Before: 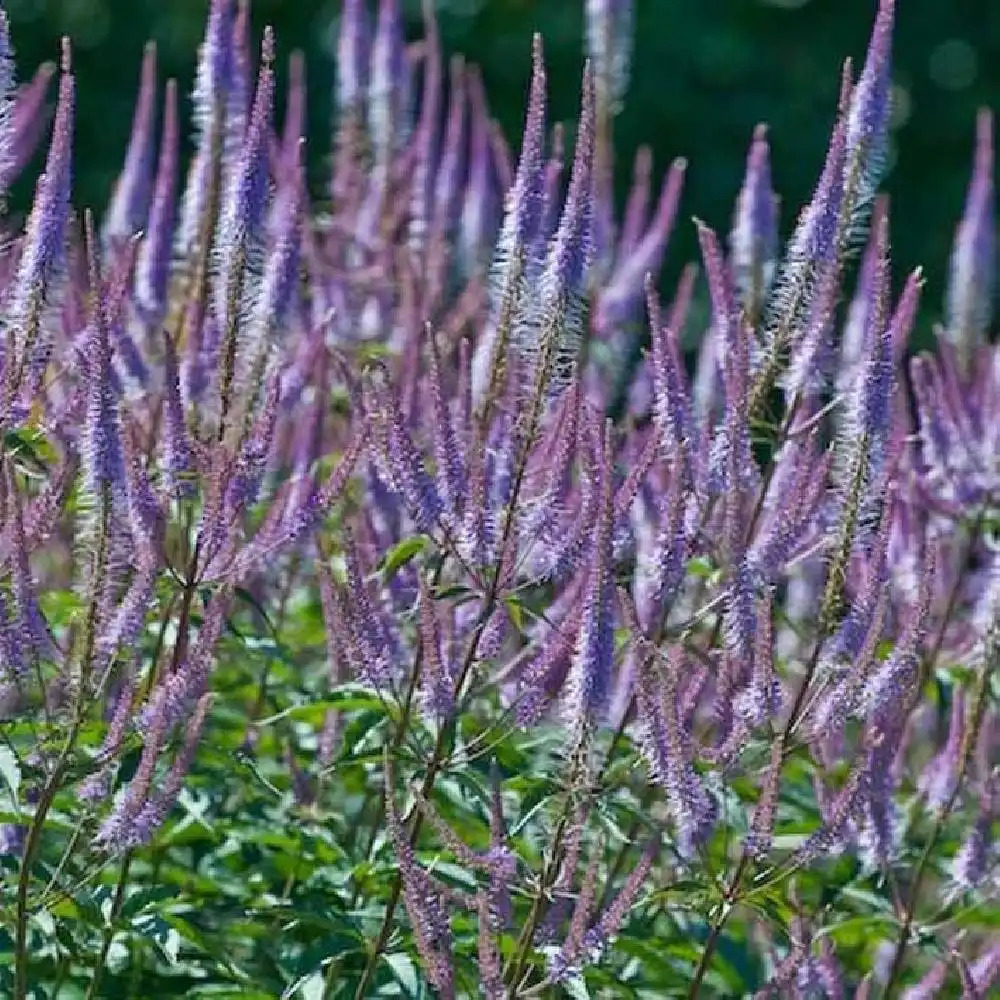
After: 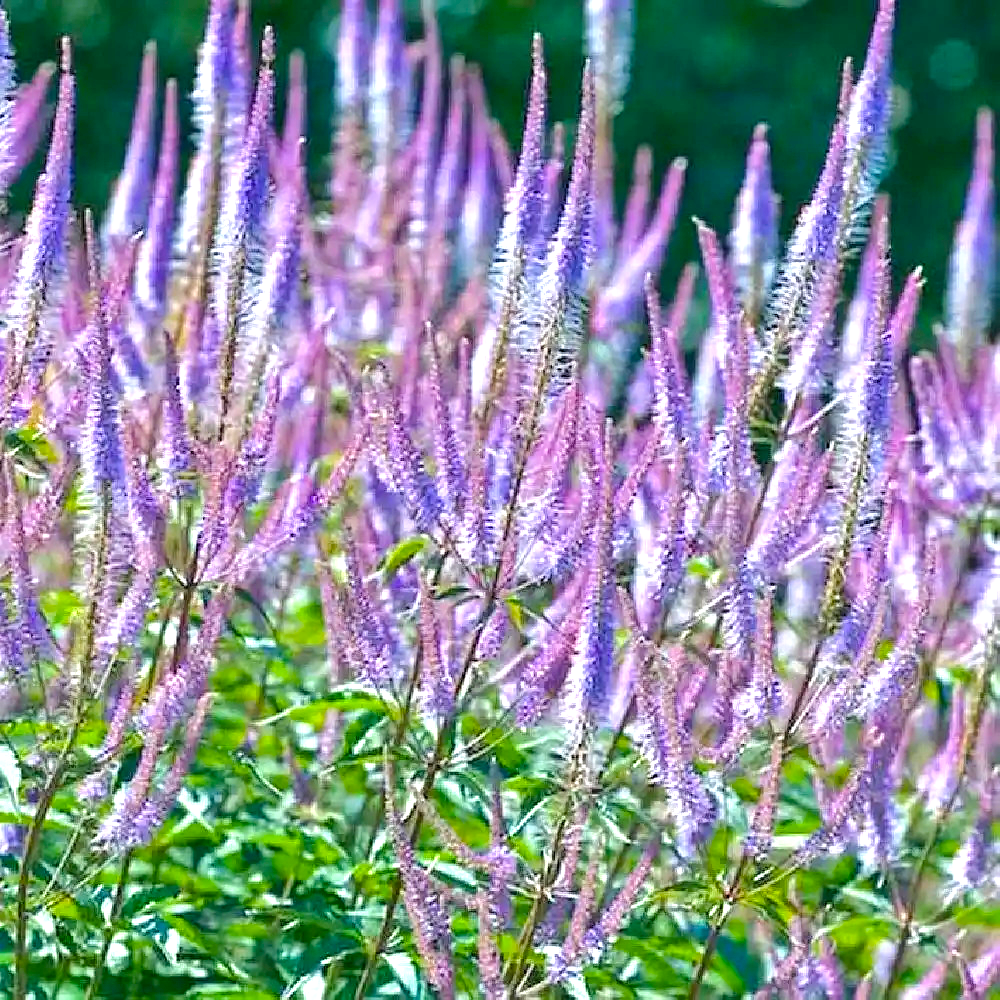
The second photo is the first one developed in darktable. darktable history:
sharpen: amount 0.213
exposure: exposure 1 EV, compensate highlight preservation false
color balance rgb: perceptual saturation grading › global saturation 30.986%, perceptual brilliance grading › mid-tones 9.396%, perceptual brilliance grading › shadows 15.767%
